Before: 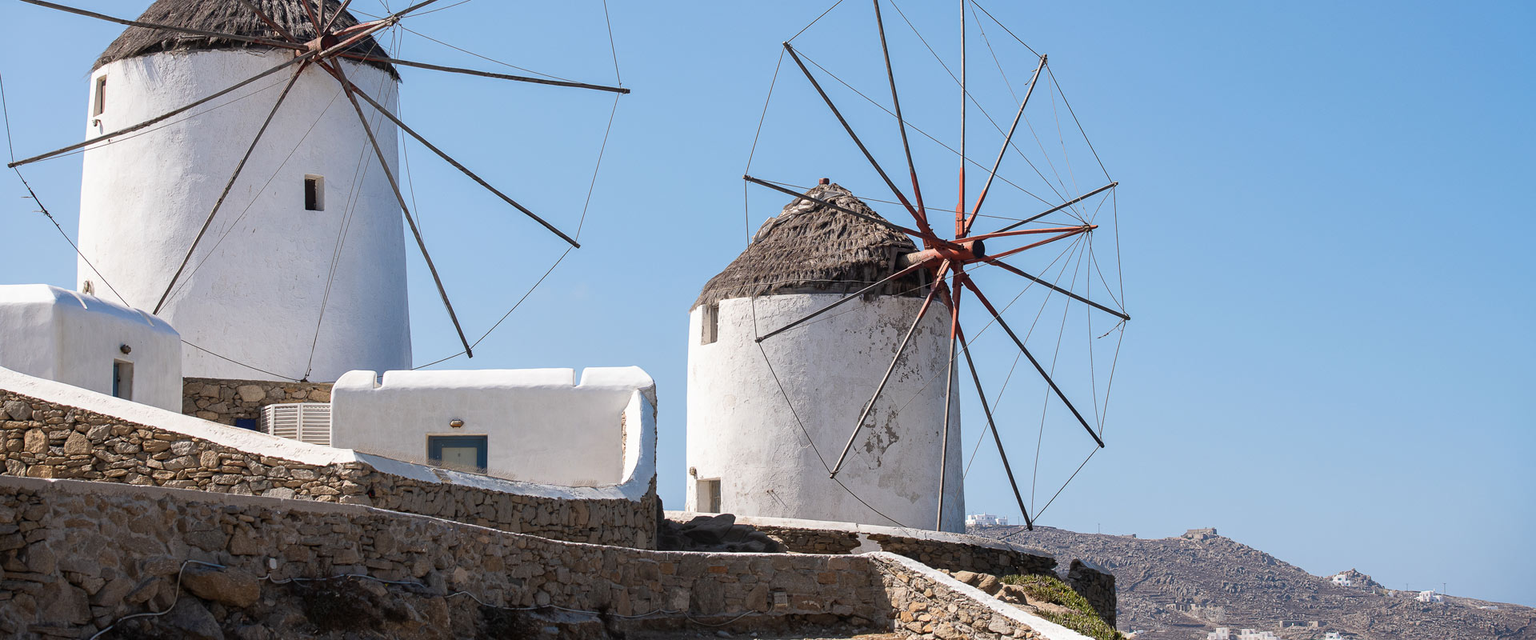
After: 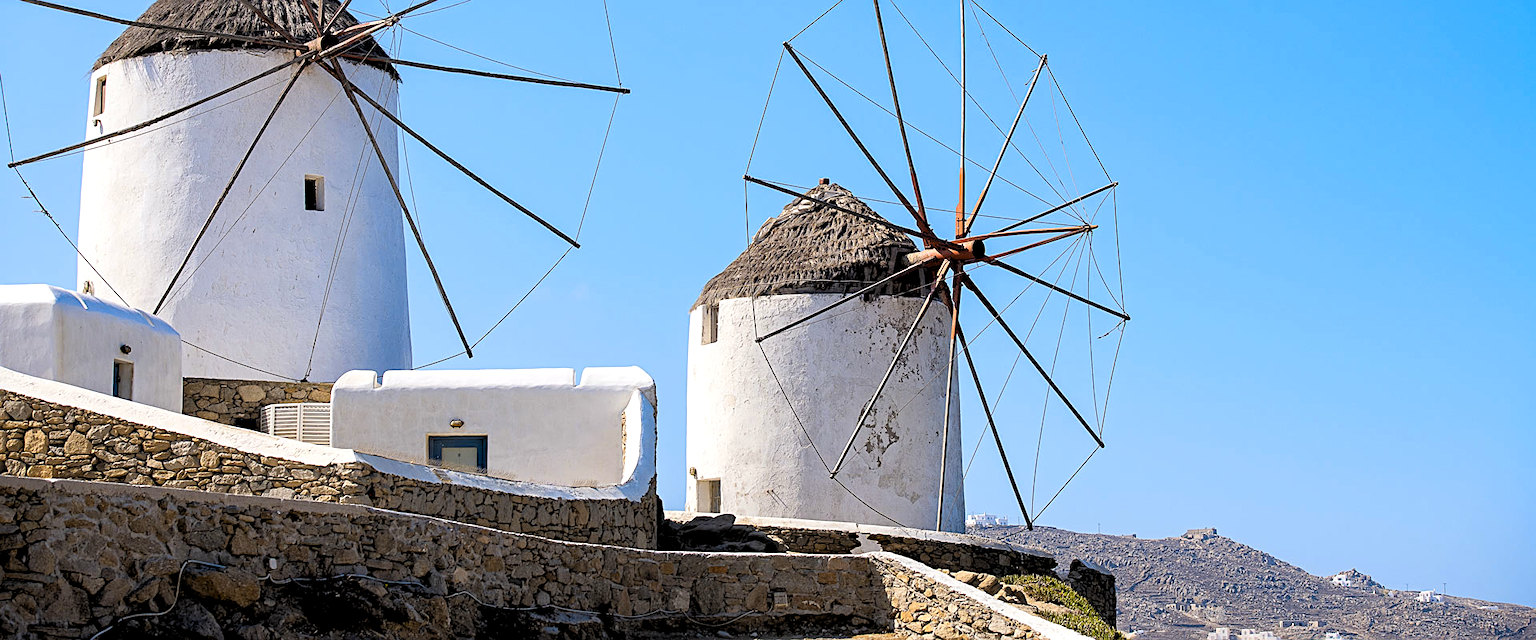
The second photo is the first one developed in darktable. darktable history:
sharpen: on, module defaults
color contrast: green-magenta contrast 0.85, blue-yellow contrast 1.25, unbound 0
haze removal: compatibility mode true, adaptive false
contrast brightness saturation: saturation 0.1
base curve: curves: ch0 [(0, 0) (0.472, 0.508) (1, 1)]
rgb levels: levels [[0.013, 0.434, 0.89], [0, 0.5, 1], [0, 0.5, 1]]
